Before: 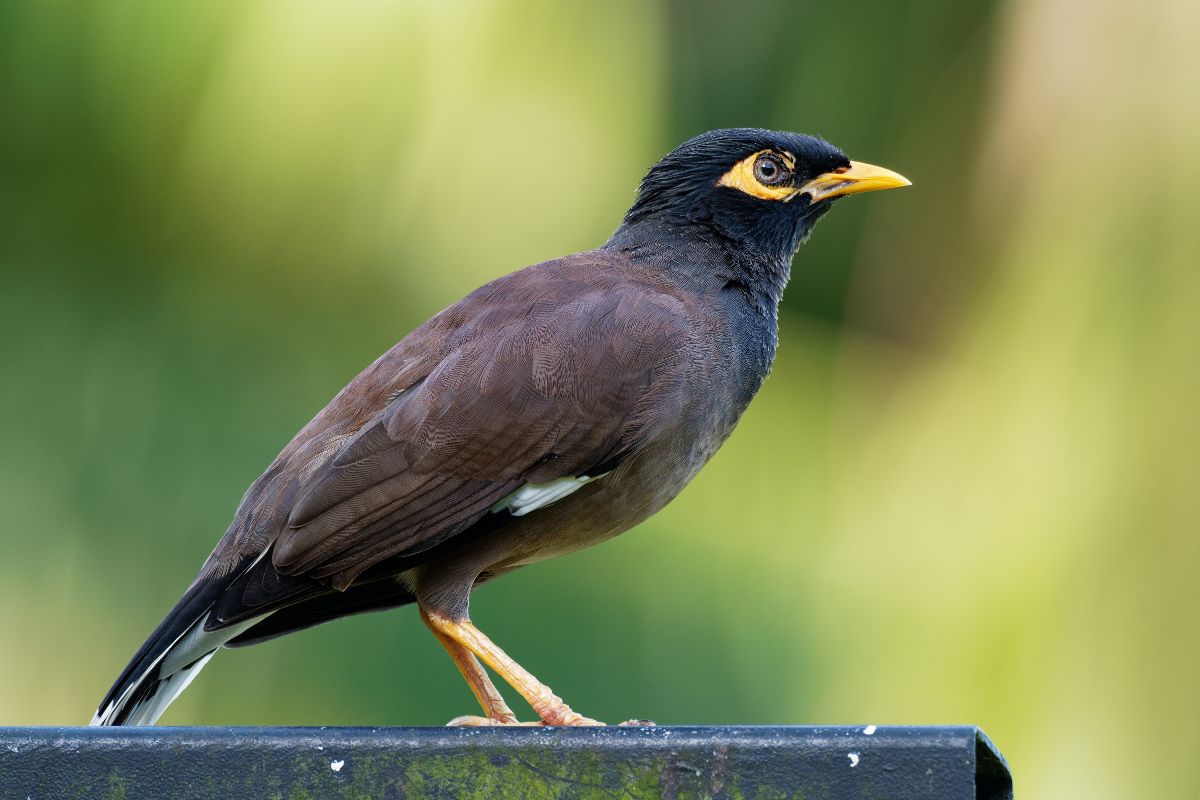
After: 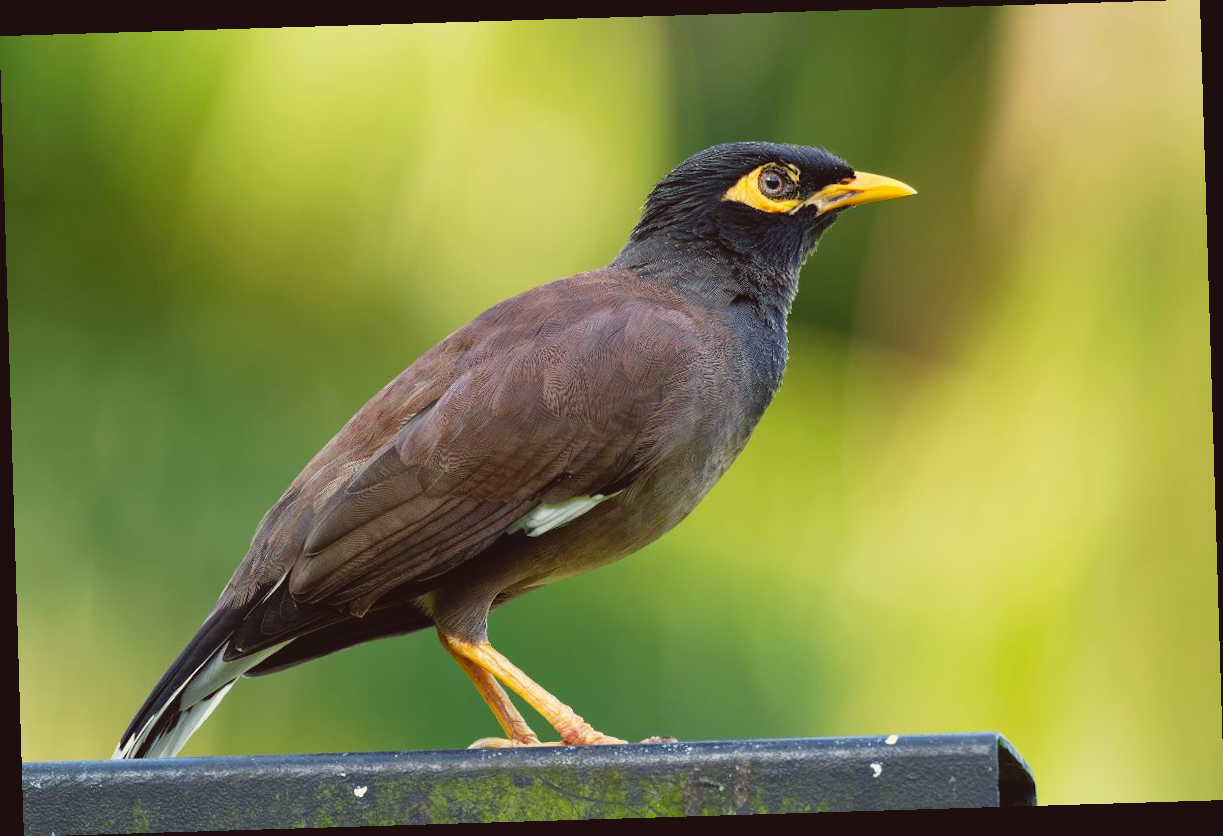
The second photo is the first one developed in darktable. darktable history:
color balance: lift [1.005, 1.002, 0.998, 0.998], gamma [1, 1.021, 1.02, 0.979], gain [0.923, 1.066, 1.056, 0.934]
rotate and perspective: rotation -1.75°, automatic cropping off
contrast brightness saturation: contrast 0.07, brightness 0.08, saturation 0.18
